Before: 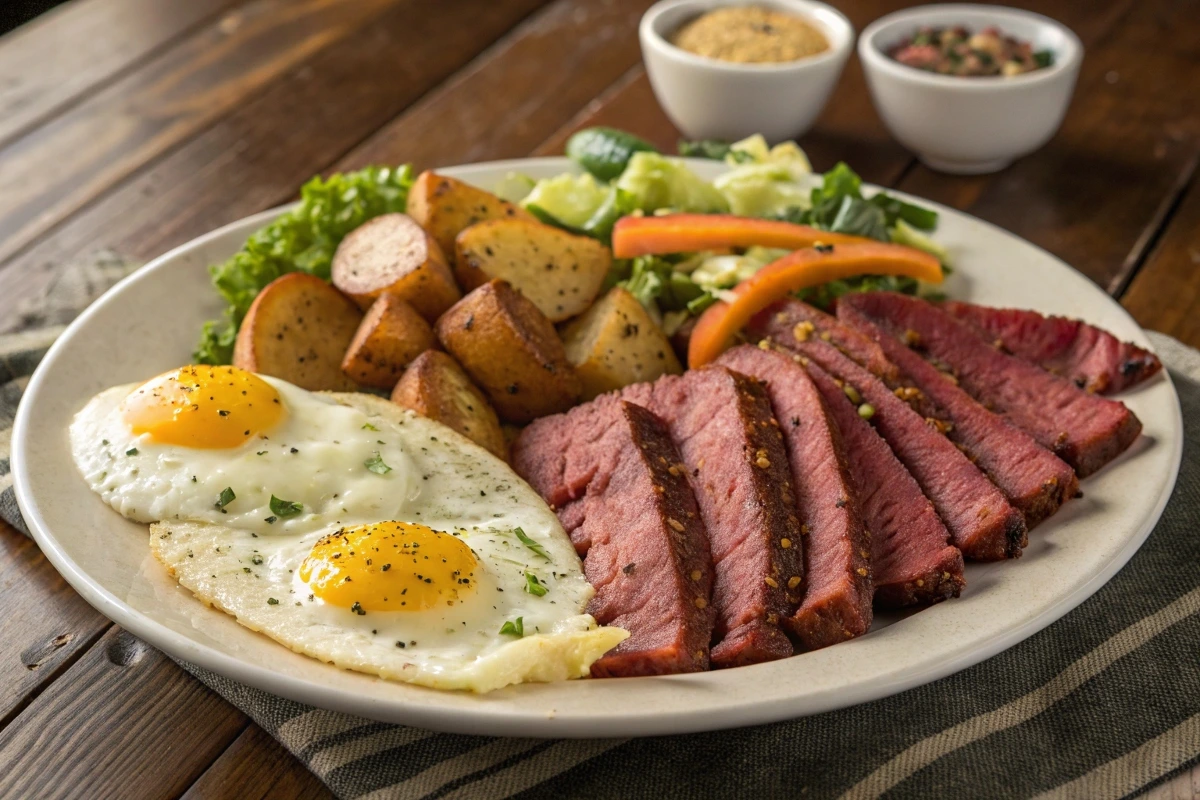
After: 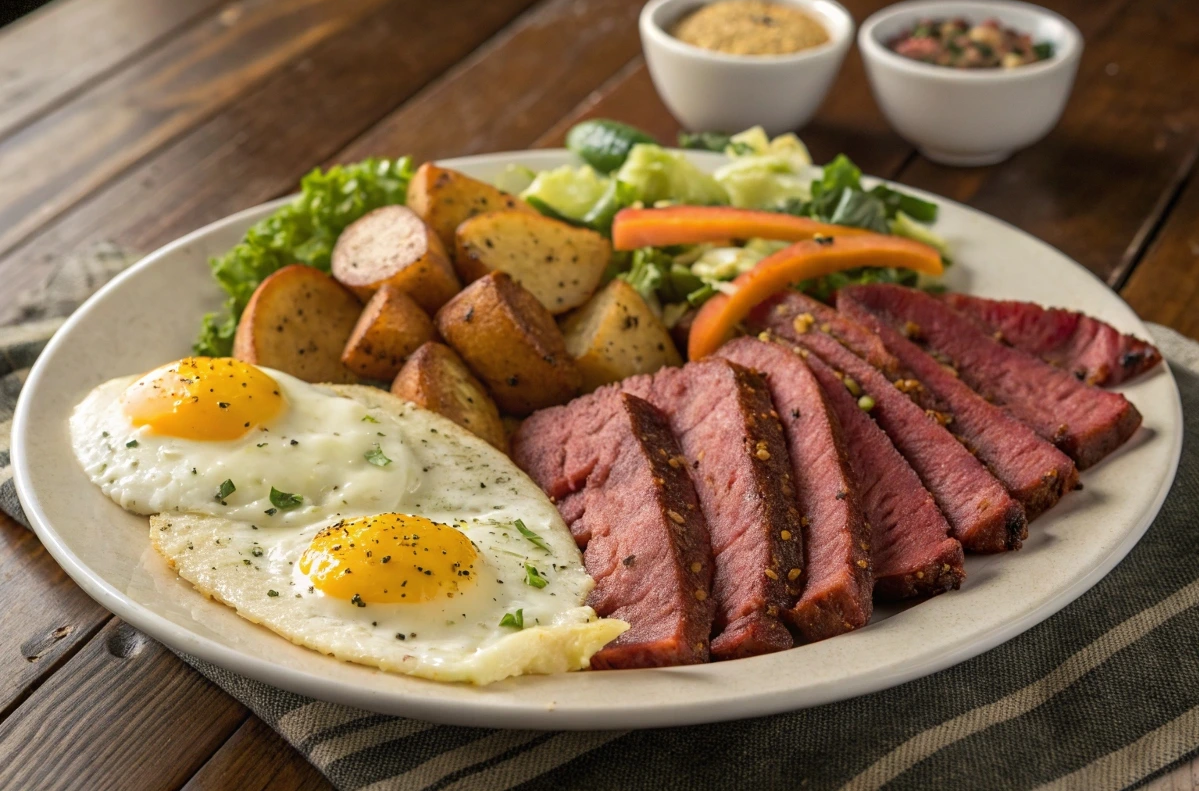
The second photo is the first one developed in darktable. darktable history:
crop: top 1.052%, right 0.028%
